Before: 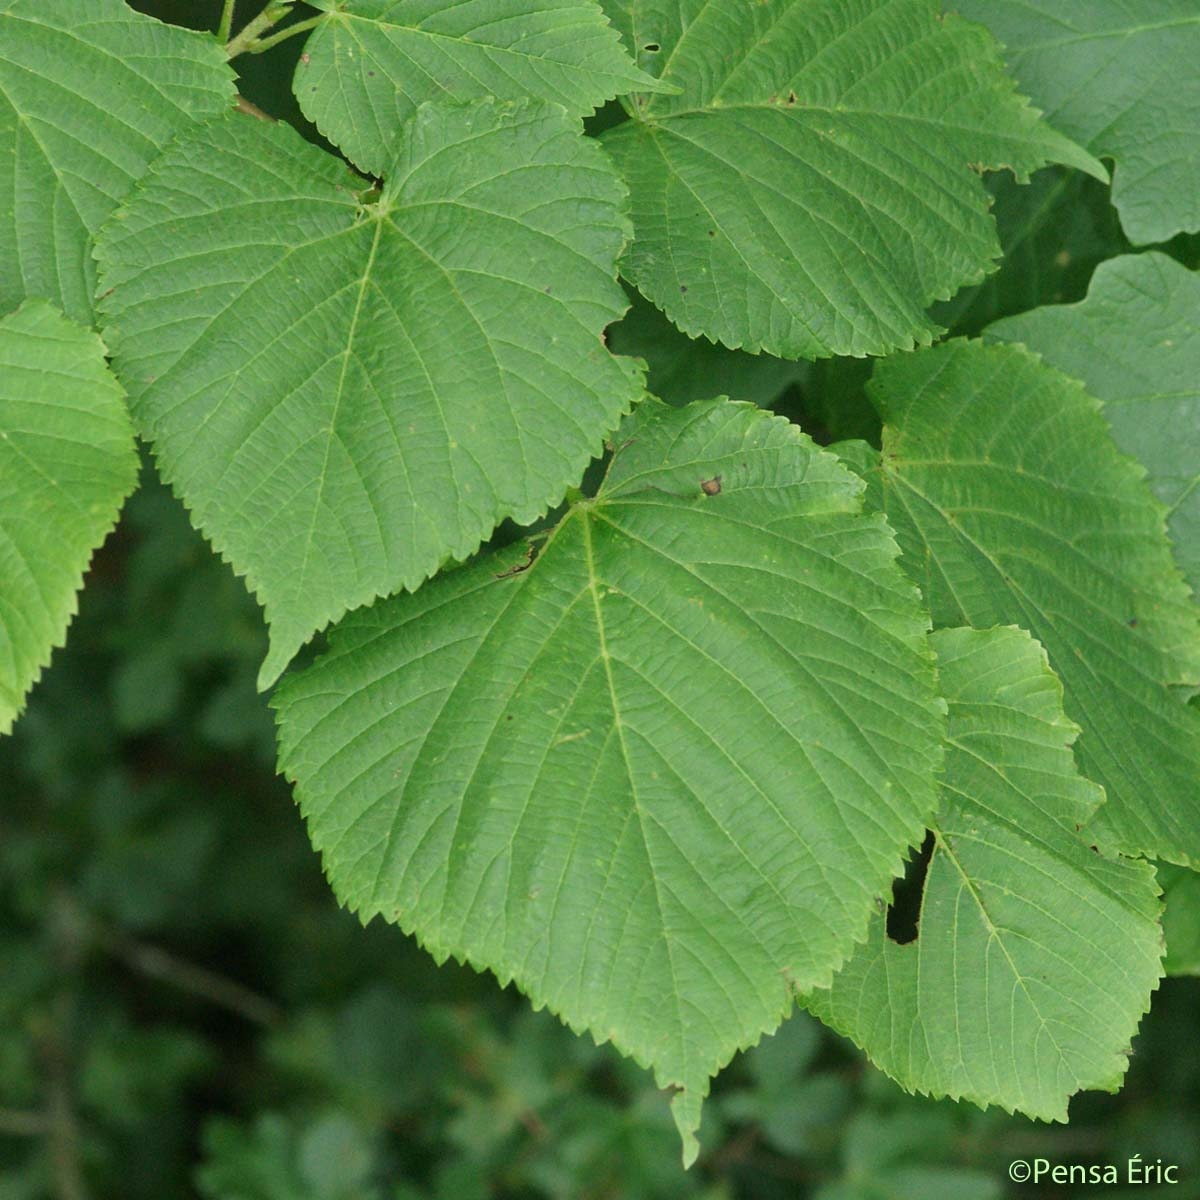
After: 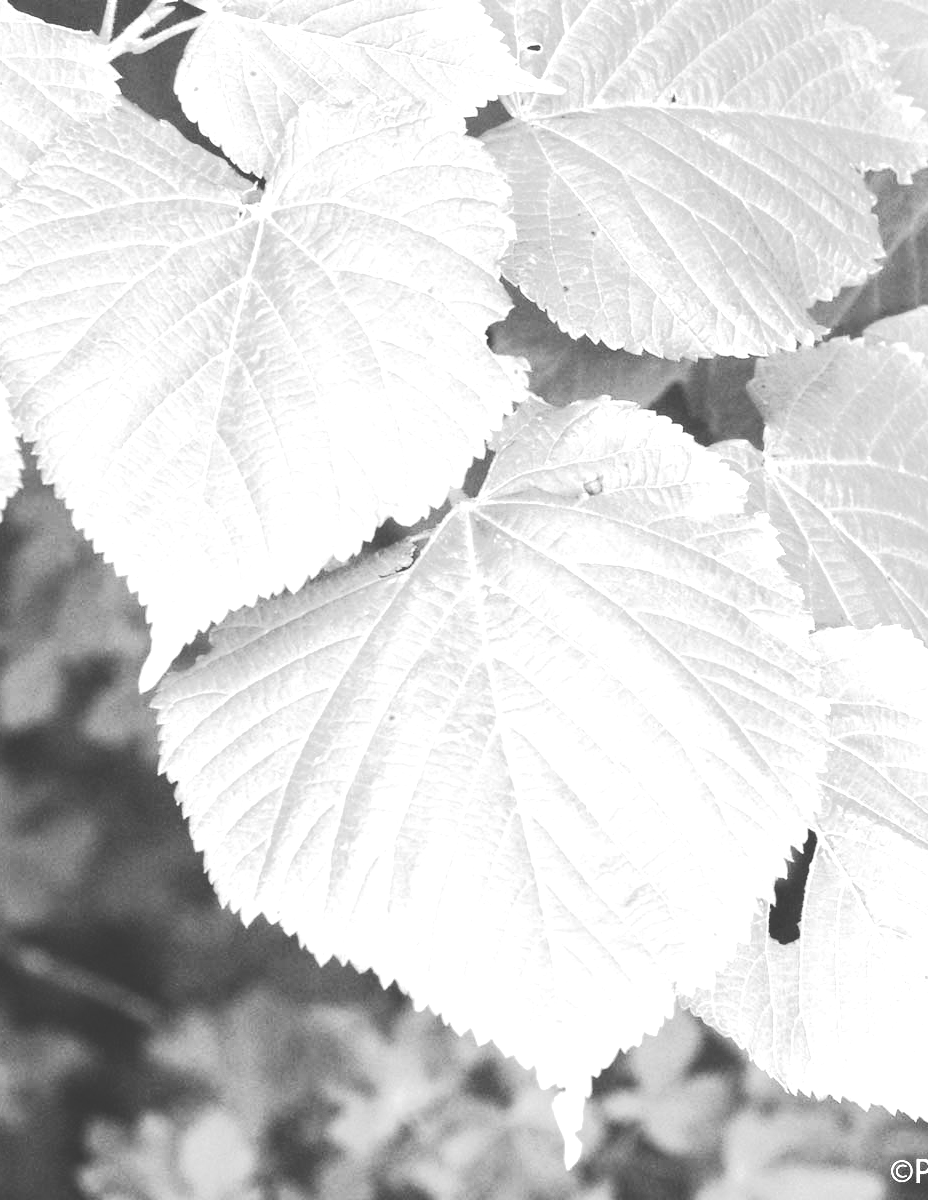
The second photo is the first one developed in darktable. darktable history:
exposure: black level correction 0, exposure 1.751 EV, compensate exposure bias true, compensate highlight preservation false
tone curve: curves: ch0 [(0, 0) (0.003, 0.231) (0.011, 0.231) (0.025, 0.231) (0.044, 0.231) (0.069, 0.235) (0.1, 0.24) (0.136, 0.246) (0.177, 0.256) (0.224, 0.279) (0.277, 0.313) (0.335, 0.354) (0.399, 0.428) (0.468, 0.514) (0.543, 0.61) (0.623, 0.728) (0.709, 0.808) (0.801, 0.873) (0.898, 0.909) (1, 1)], preserve colors none
crop: left 9.882%, right 12.715%
color zones: curves: ch1 [(0, -0.394) (0.143, -0.394) (0.286, -0.394) (0.429, -0.392) (0.571, -0.391) (0.714, -0.391) (0.857, -0.391) (1, -0.394)]
